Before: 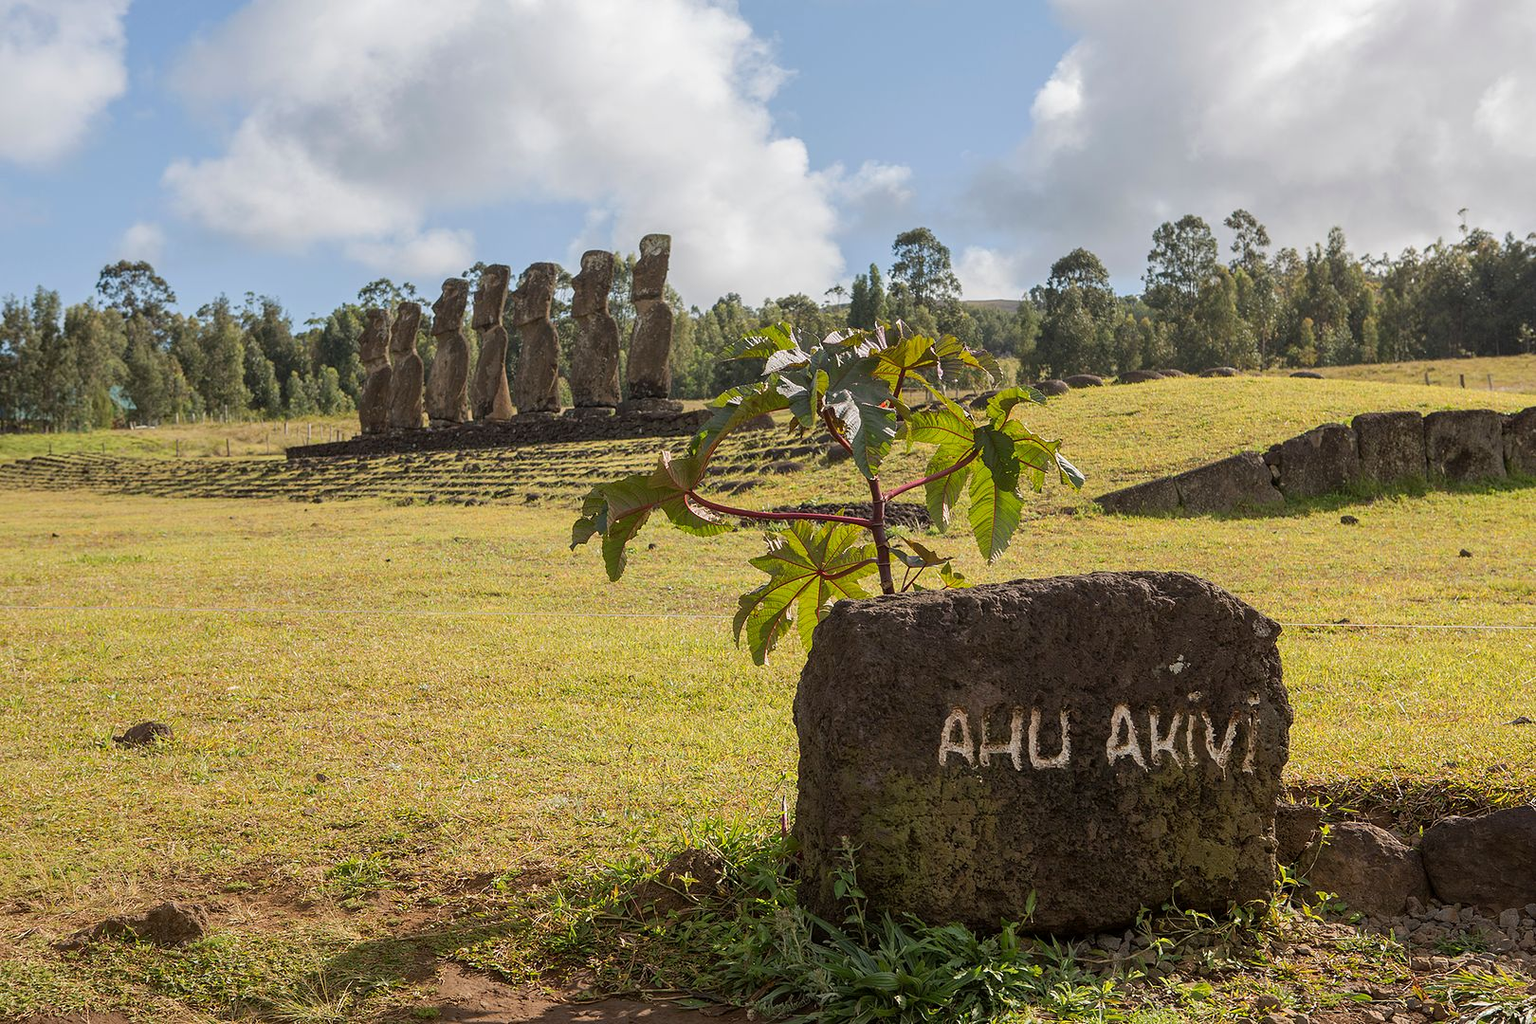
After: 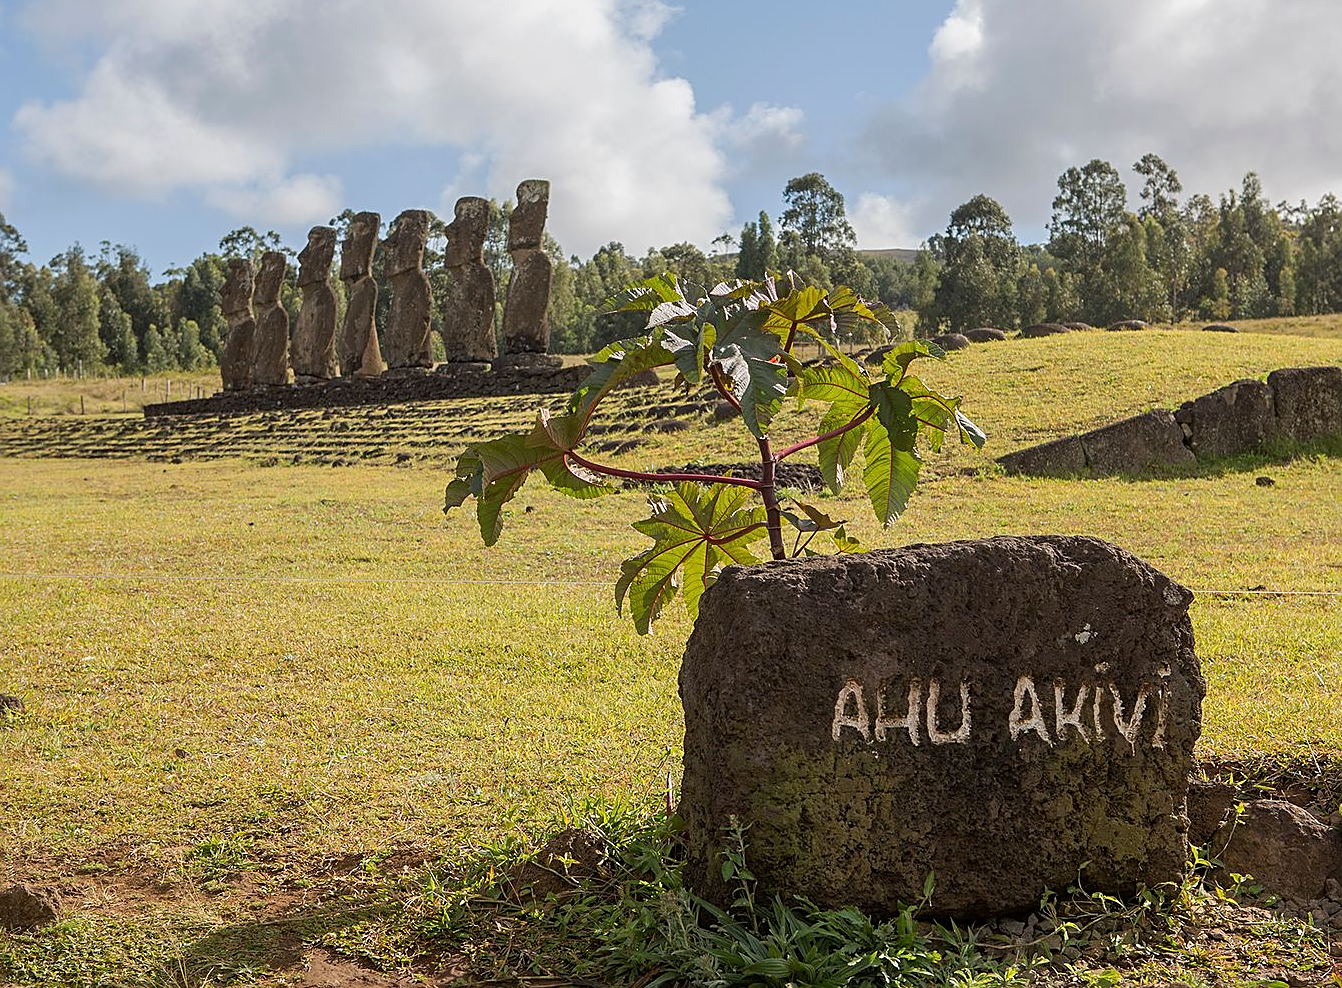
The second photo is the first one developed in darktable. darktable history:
crop: left 9.807%, top 6.259%, right 7.334%, bottom 2.177%
sharpen: on, module defaults
